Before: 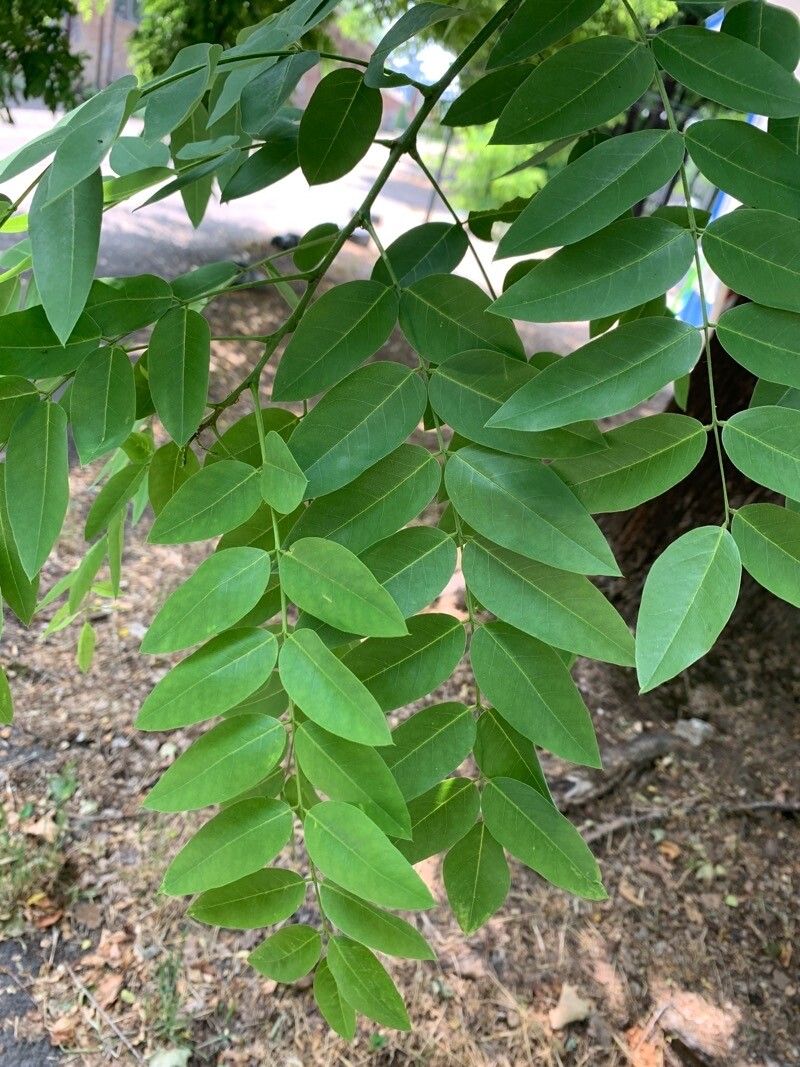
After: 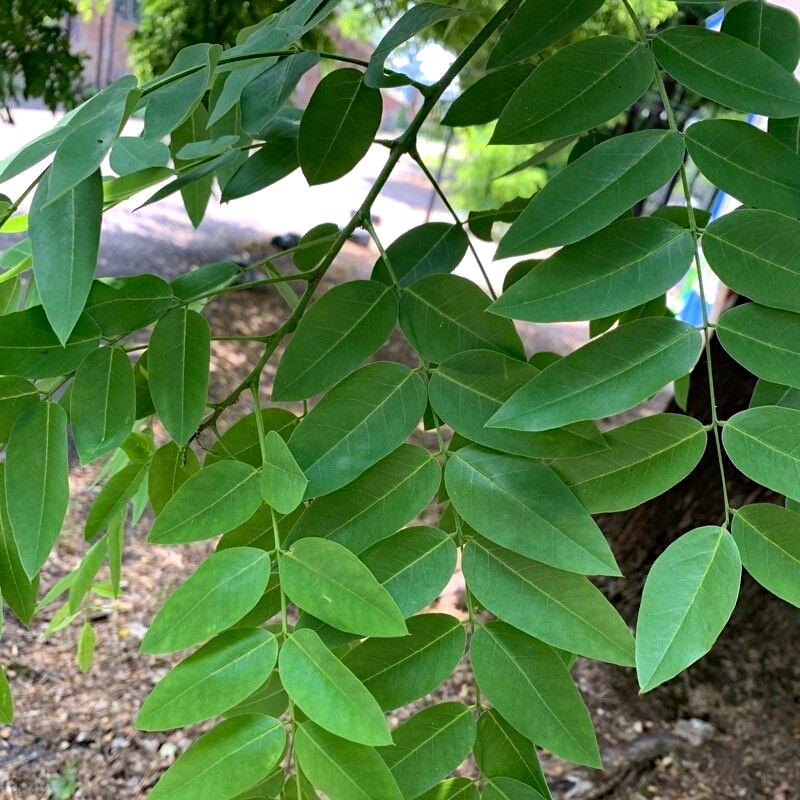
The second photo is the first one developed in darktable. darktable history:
crop: bottom 24.988%
haze removal: strength 0.29, distance 0.25, compatibility mode true, adaptive false
